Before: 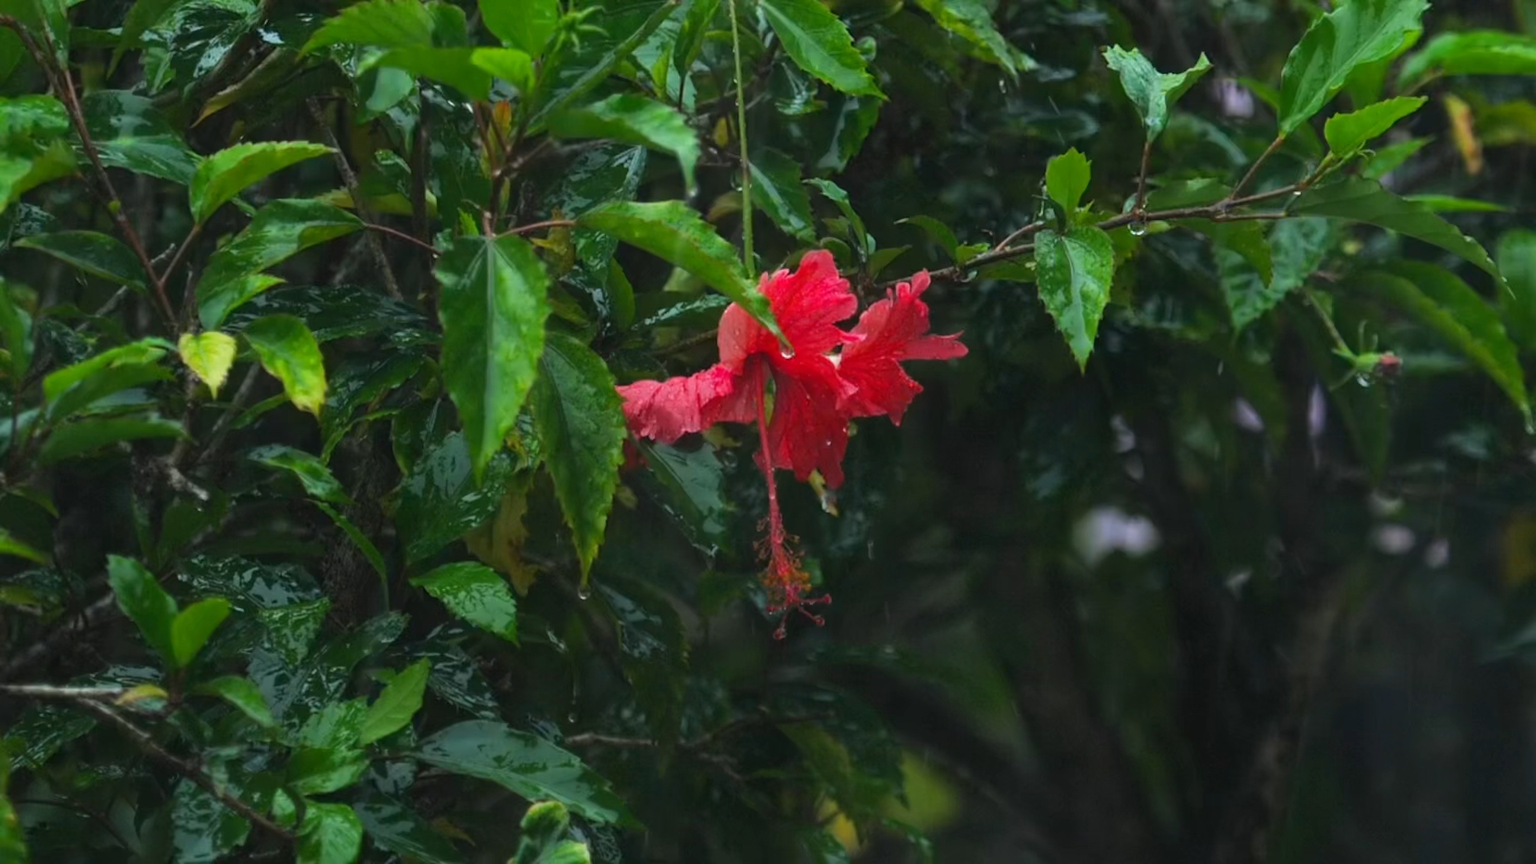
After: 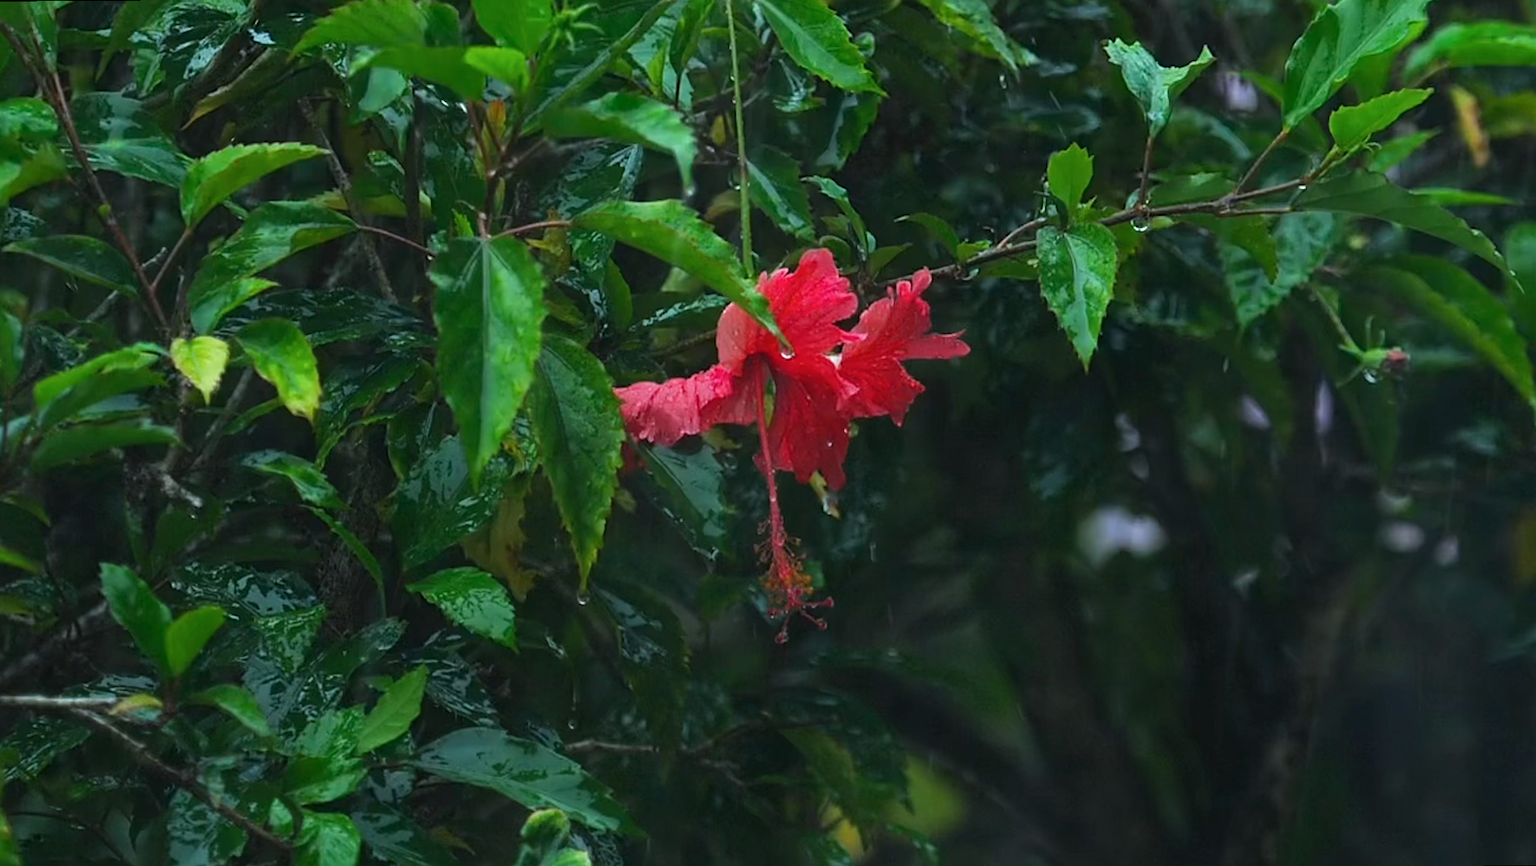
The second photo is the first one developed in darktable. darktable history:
tone equalizer: -8 EV -0.55 EV
exposure: compensate highlight preservation false
rotate and perspective: rotation -0.45°, automatic cropping original format, crop left 0.008, crop right 0.992, crop top 0.012, crop bottom 0.988
sharpen: on, module defaults
color calibration: illuminant Planckian (black body), adaptation linear Bradford (ICC v4), x 0.364, y 0.367, temperature 4417.56 K, saturation algorithm version 1 (2020)
